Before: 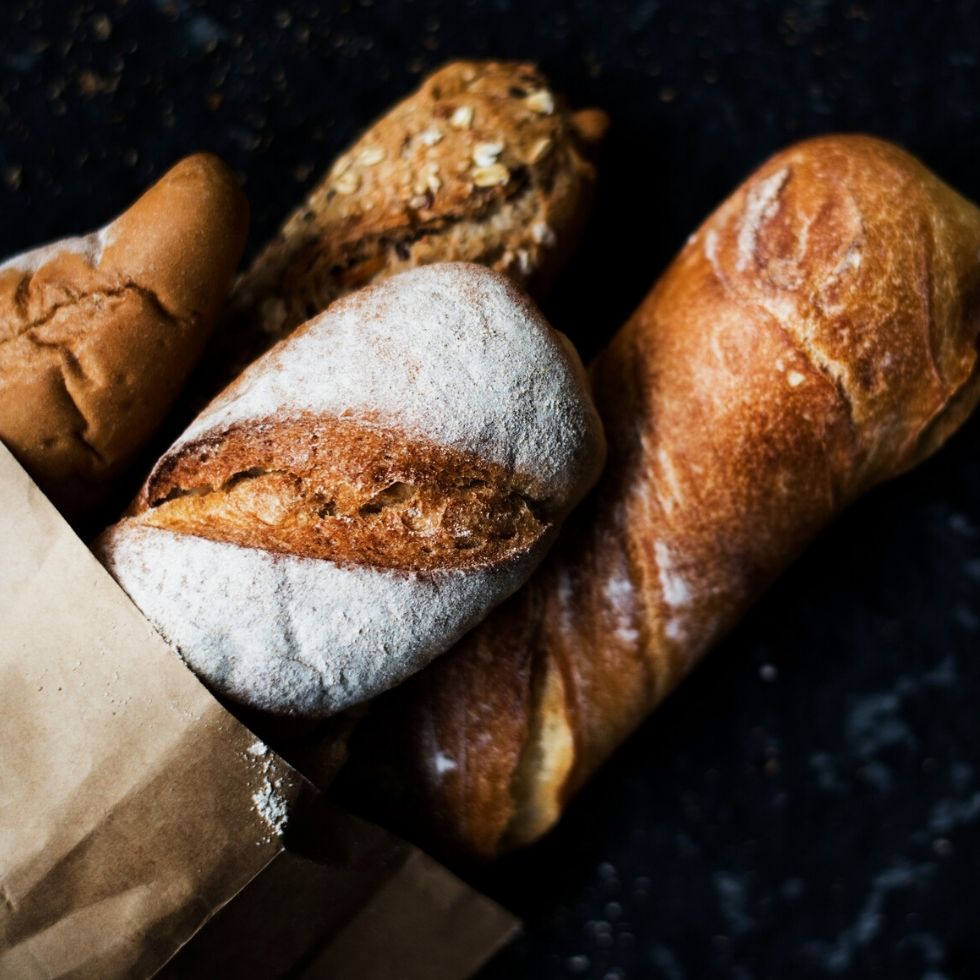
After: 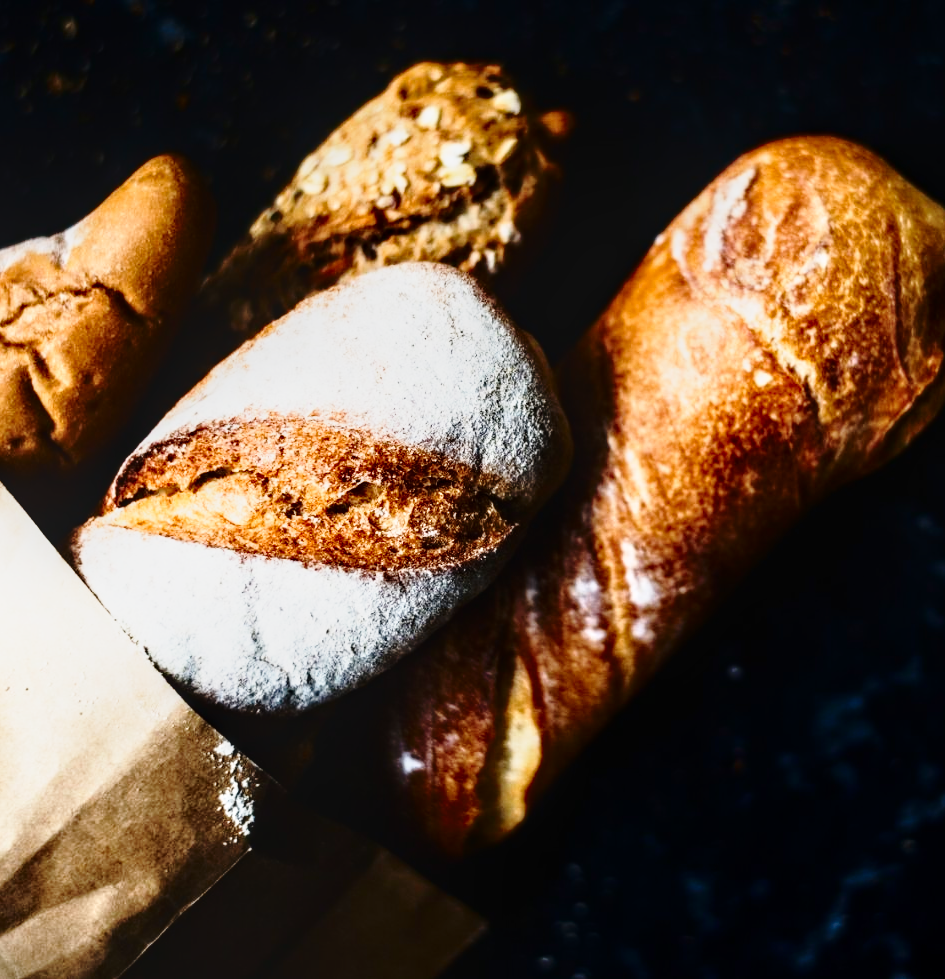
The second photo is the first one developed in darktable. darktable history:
crop and rotate: left 3.531%
shadows and highlights: shadows -61.27, white point adjustment -5.27, highlights 59.84
base curve: curves: ch0 [(0, 0) (0.036, 0.037) (0.121, 0.228) (0.46, 0.76) (0.859, 0.983) (1, 1)], exposure shift 0.01, preserve colors none
local contrast: on, module defaults
tone equalizer: mask exposure compensation -0.49 EV
